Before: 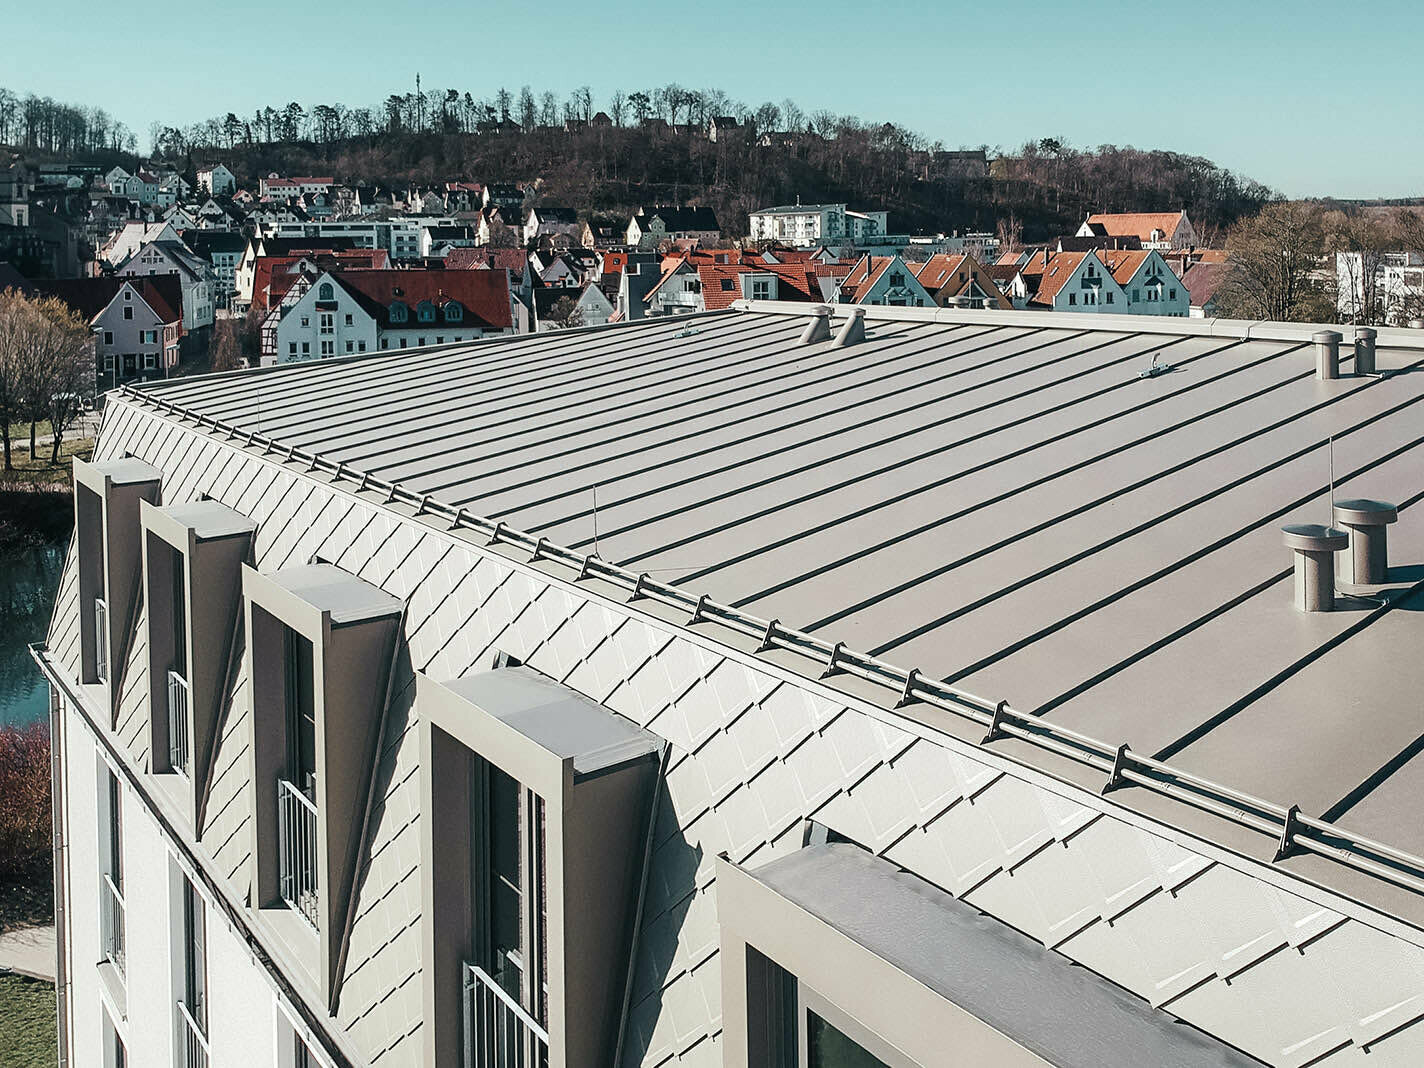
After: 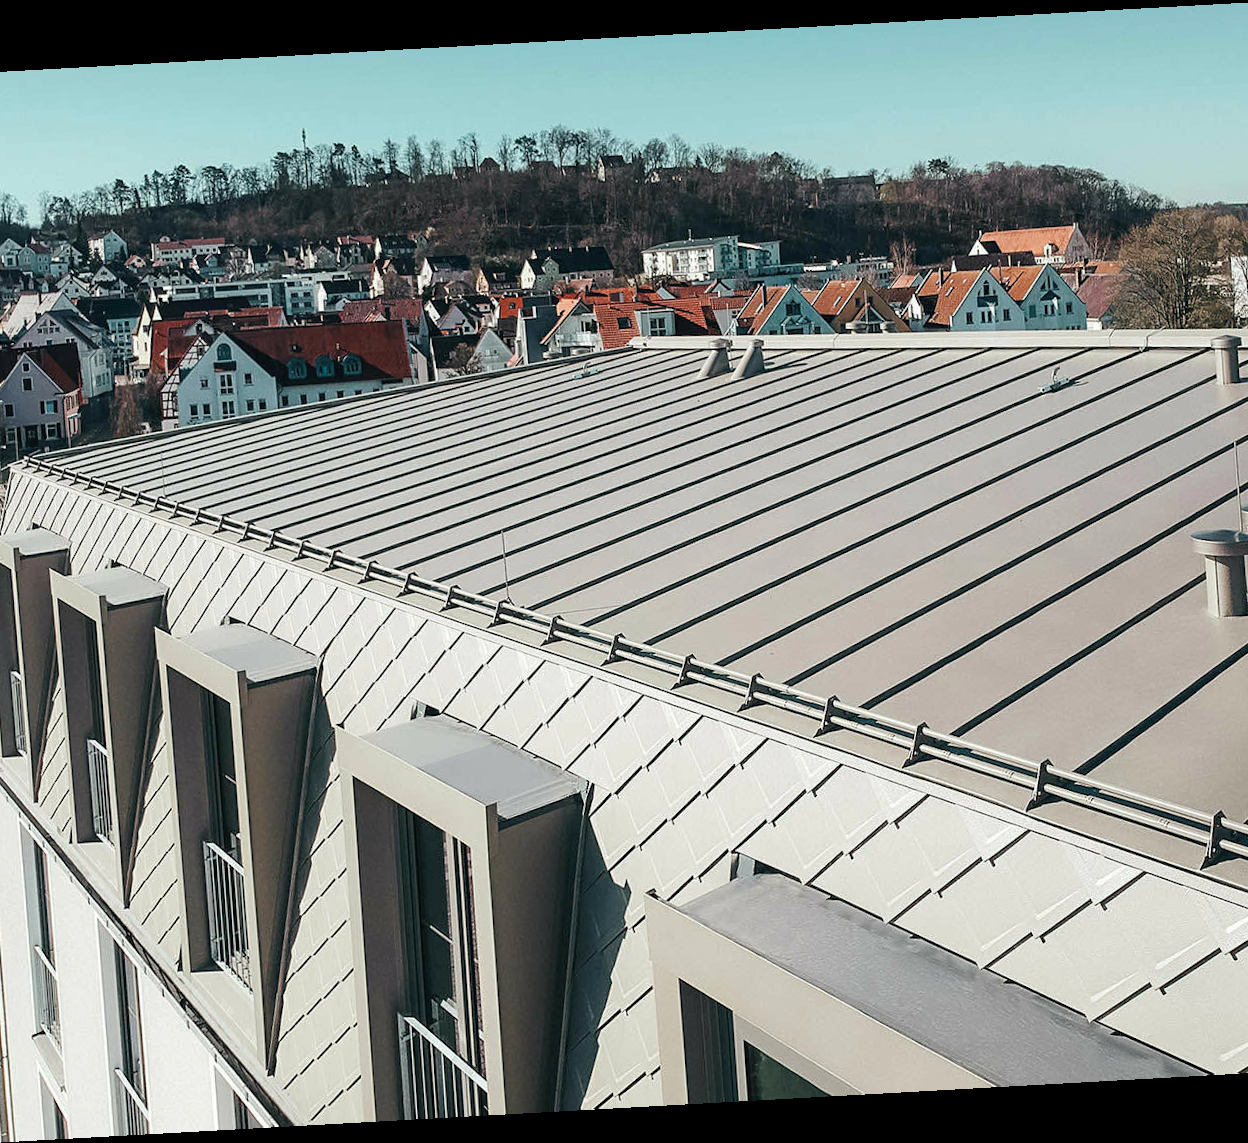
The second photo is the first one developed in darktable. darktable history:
contrast brightness saturation: saturation 0.1
crop: left 8.026%, right 7.374%
rotate and perspective: rotation -3.18°, automatic cropping off
